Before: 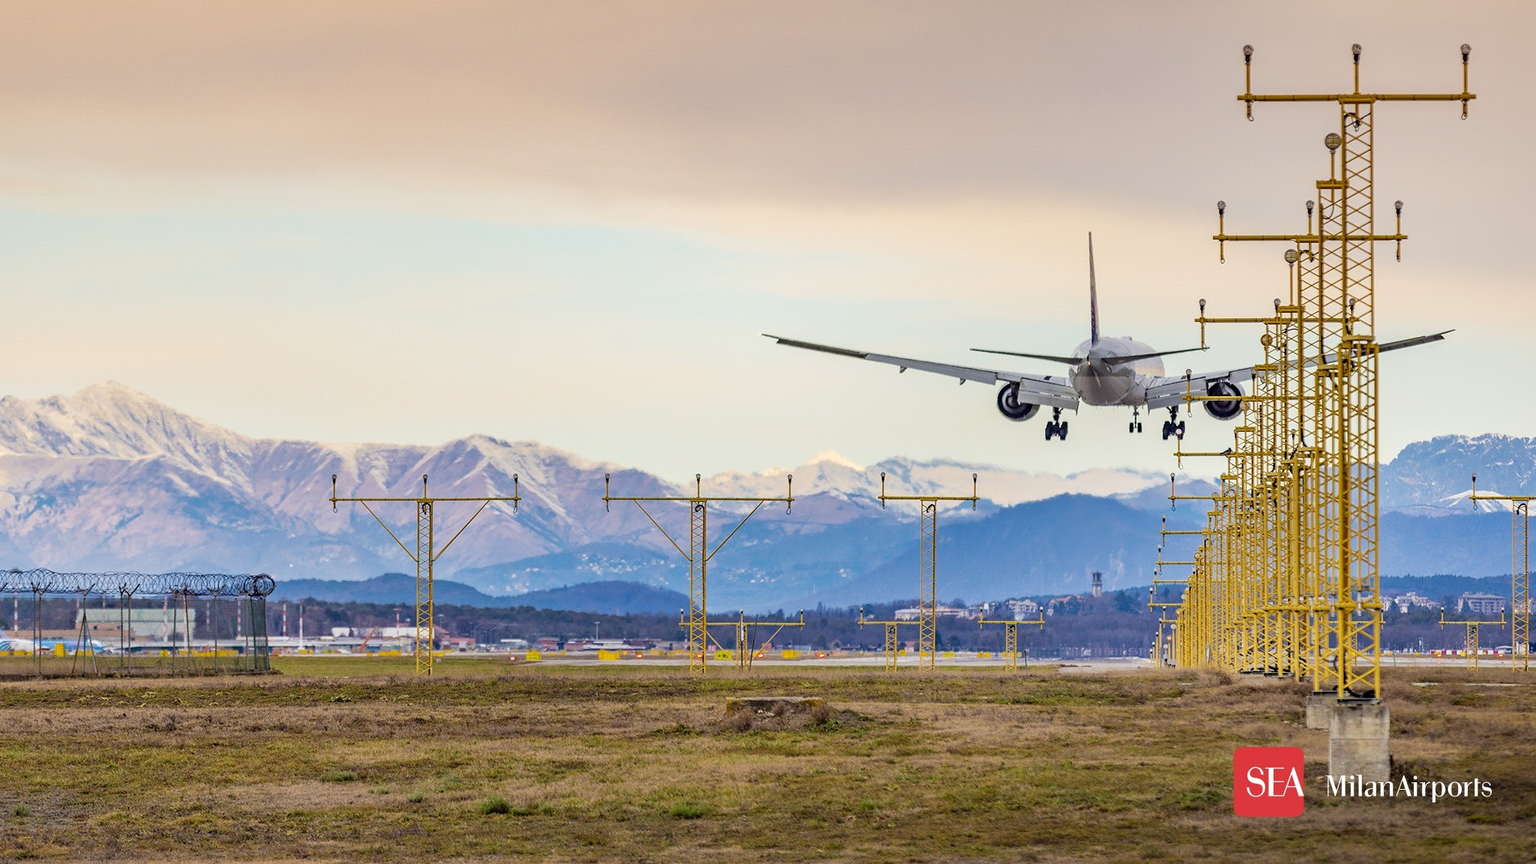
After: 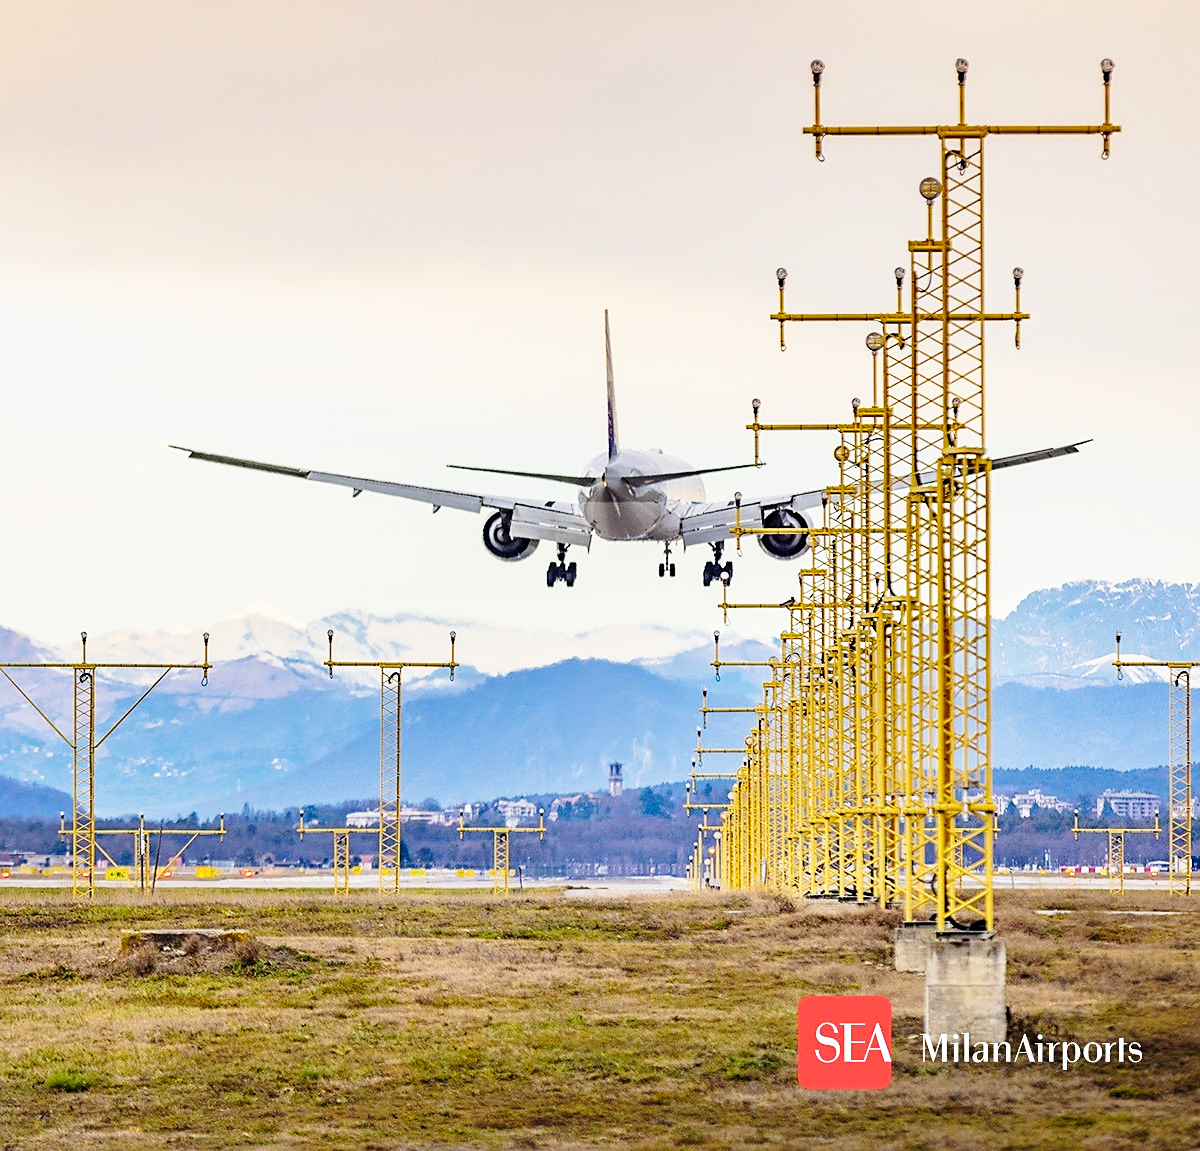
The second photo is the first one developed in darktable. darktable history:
base curve: curves: ch0 [(0, 0) (0.028, 0.03) (0.121, 0.232) (0.46, 0.748) (0.859, 0.968) (1, 1)], preserve colors none
crop: left 41.402%
sharpen: radius 1.864, amount 0.398, threshold 1.271
